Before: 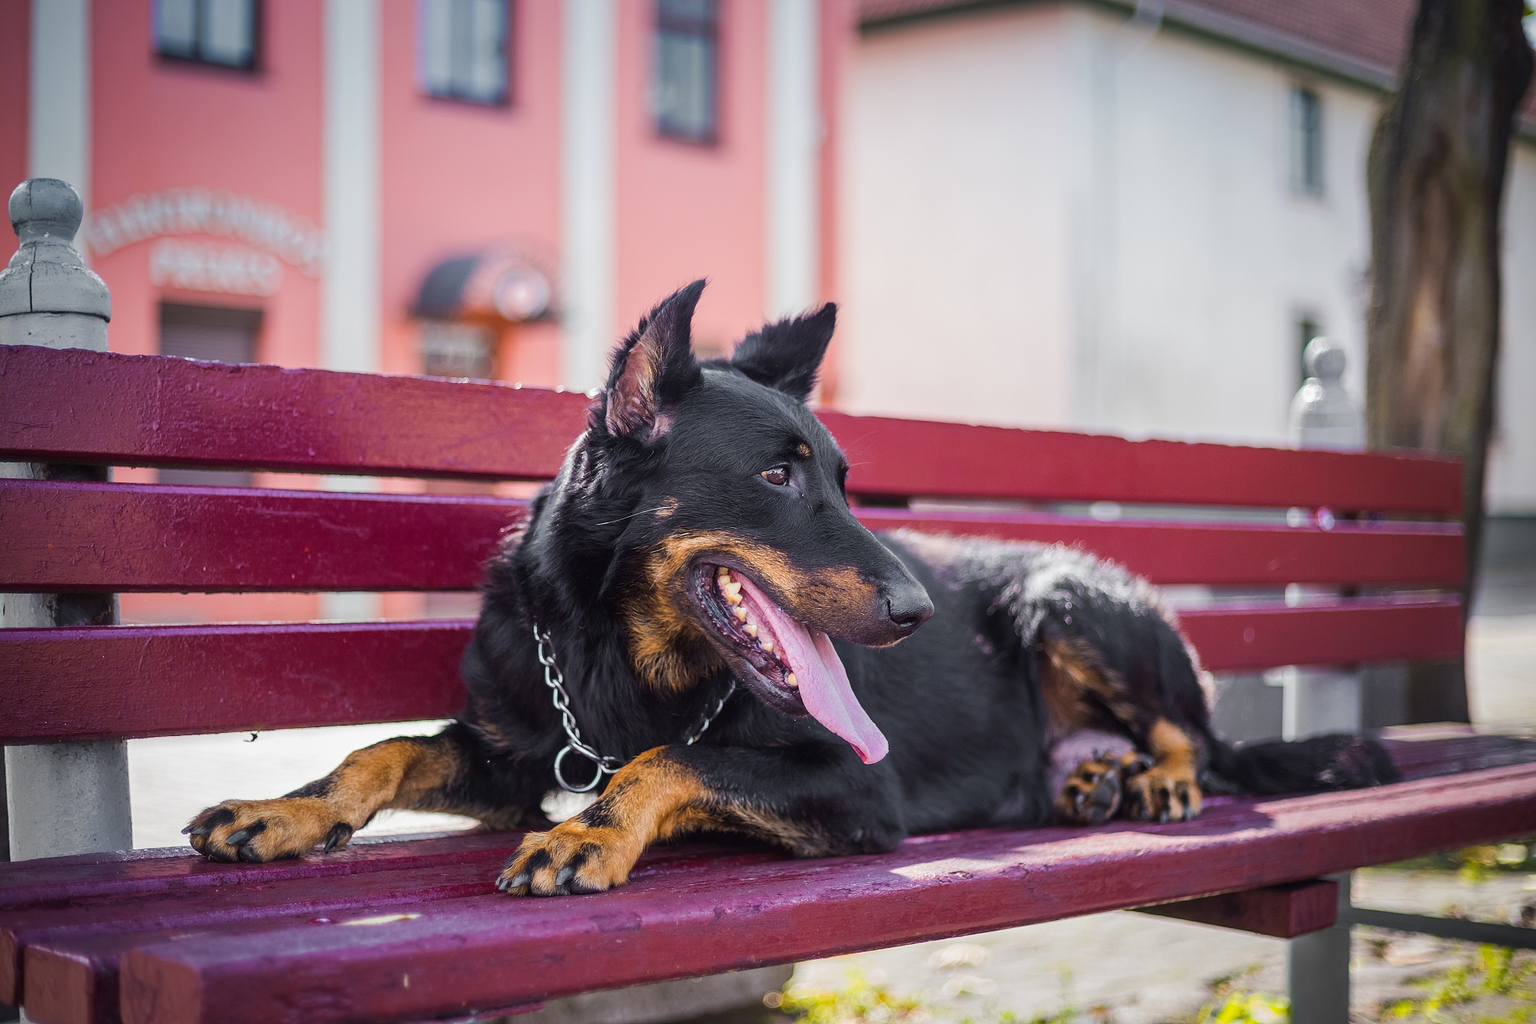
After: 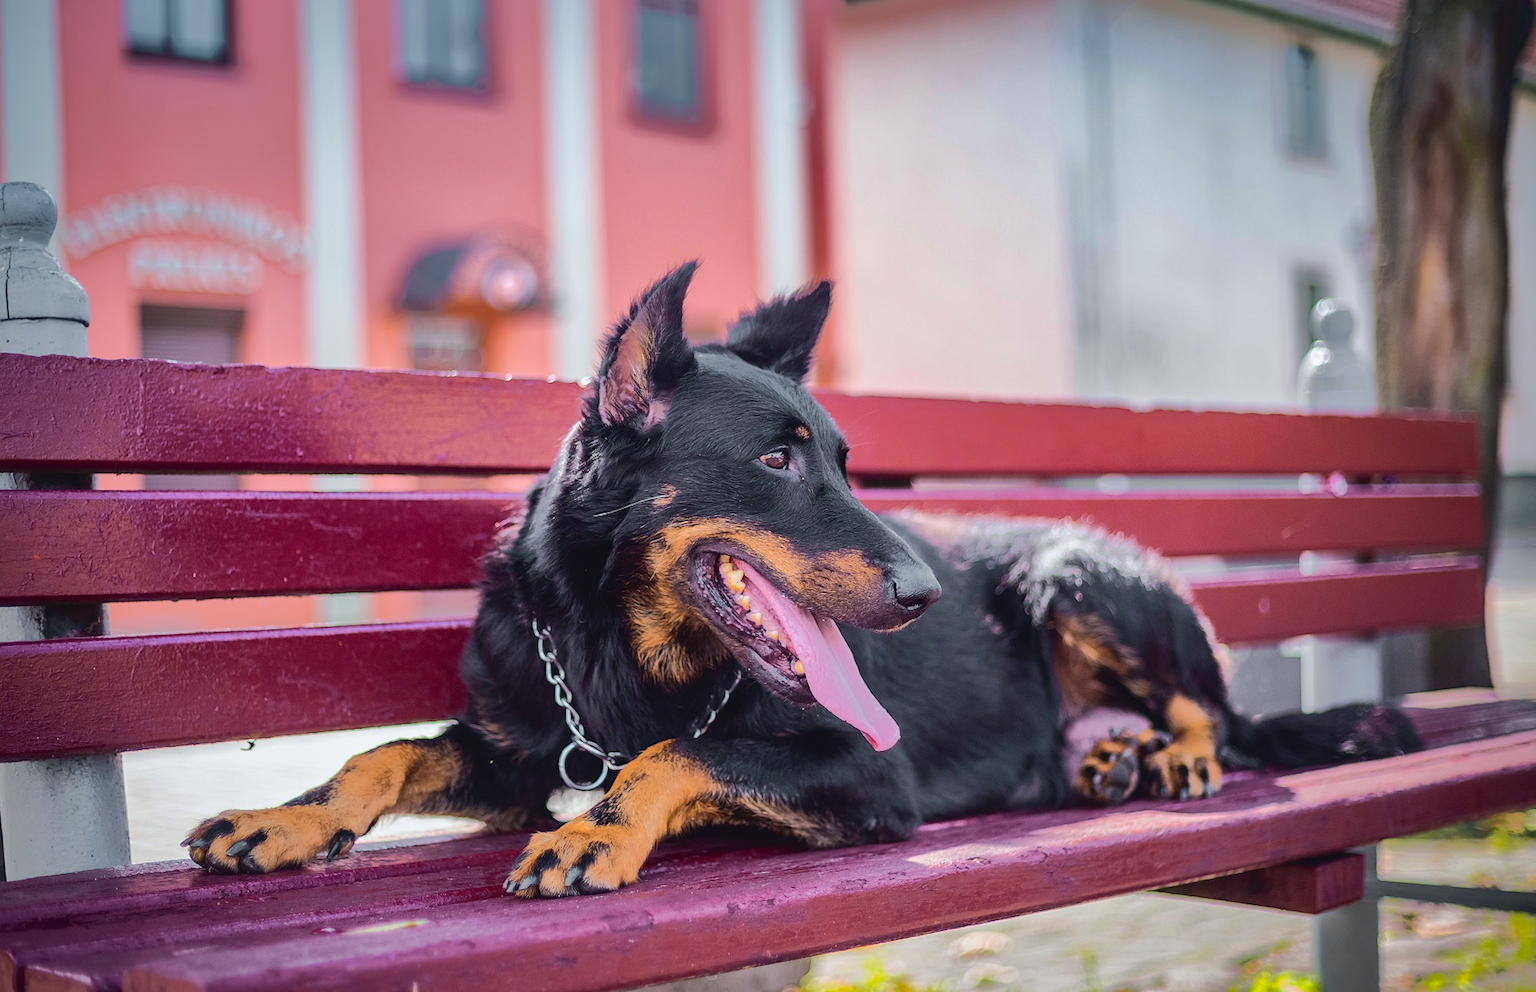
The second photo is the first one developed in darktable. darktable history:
tone curve: curves: ch0 [(0, 0.023) (0.087, 0.065) (0.184, 0.168) (0.45, 0.54) (0.57, 0.683) (0.722, 0.825) (0.877, 0.948) (1, 1)]; ch1 [(0, 0) (0.388, 0.369) (0.44, 0.44) (0.489, 0.481) (0.534, 0.551) (0.657, 0.659) (1, 1)]; ch2 [(0, 0) (0.353, 0.317) (0.408, 0.427) (0.472, 0.46) (0.5, 0.496) (0.537, 0.539) (0.576, 0.592) (0.625, 0.631) (1, 1)], color space Lab, independent channels, preserve colors none
shadows and highlights: shadows 38.43, highlights -74.54
rotate and perspective: rotation -2°, crop left 0.022, crop right 0.978, crop top 0.049, crop bottom 0.951
